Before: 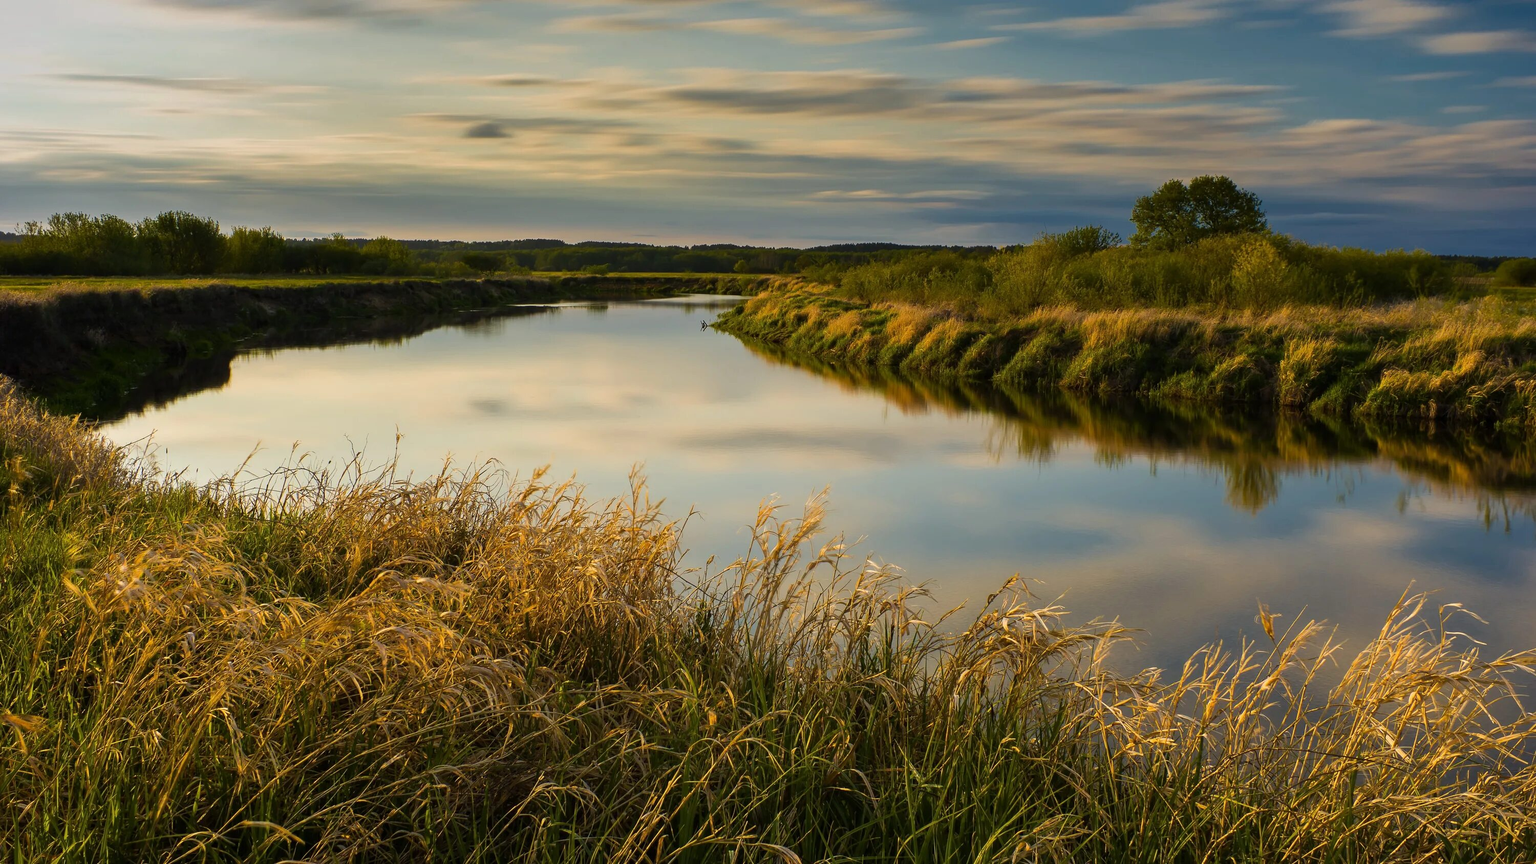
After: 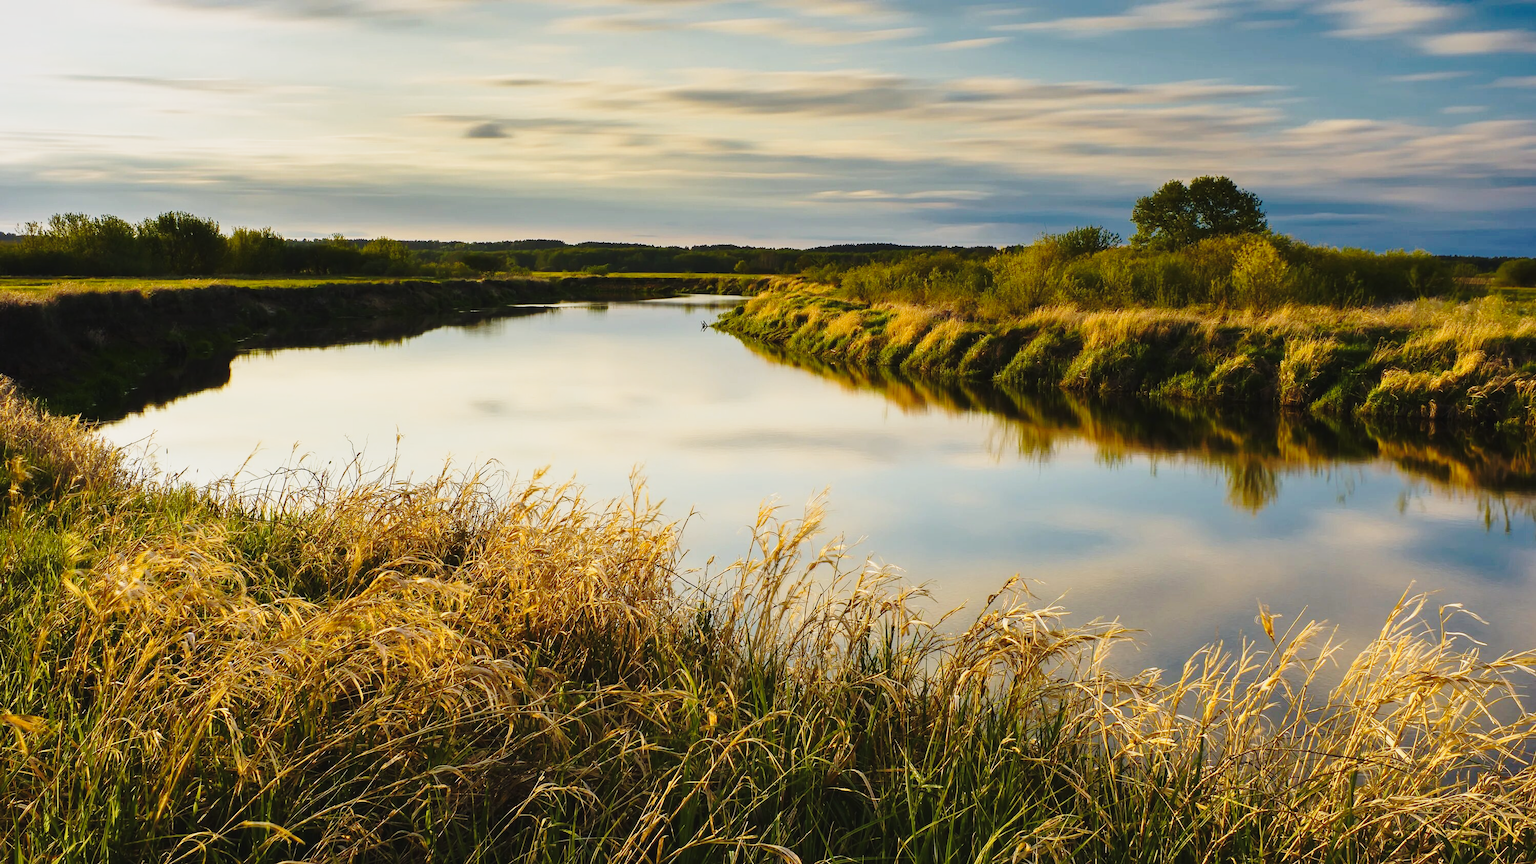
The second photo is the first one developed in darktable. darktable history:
base curve: curves: ch0 [(0, 0) (0.032, 0.037) (0.105, 0.228) (0.435, 0.76) (0.856, 0.983) (1, 1)], preserve colors none
contrast brightness saturation: contrast -0.074, brightness -0.031, saturation -0.109
